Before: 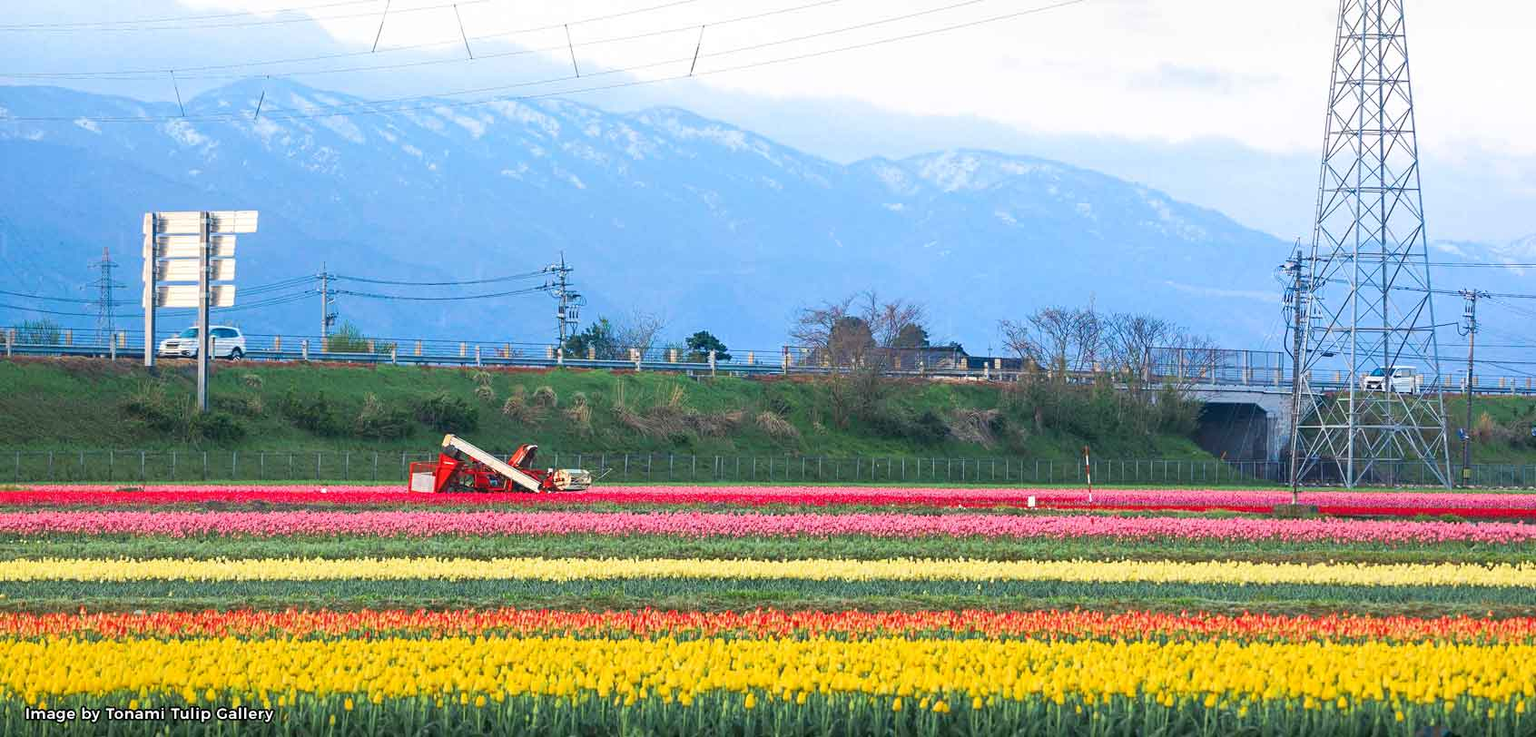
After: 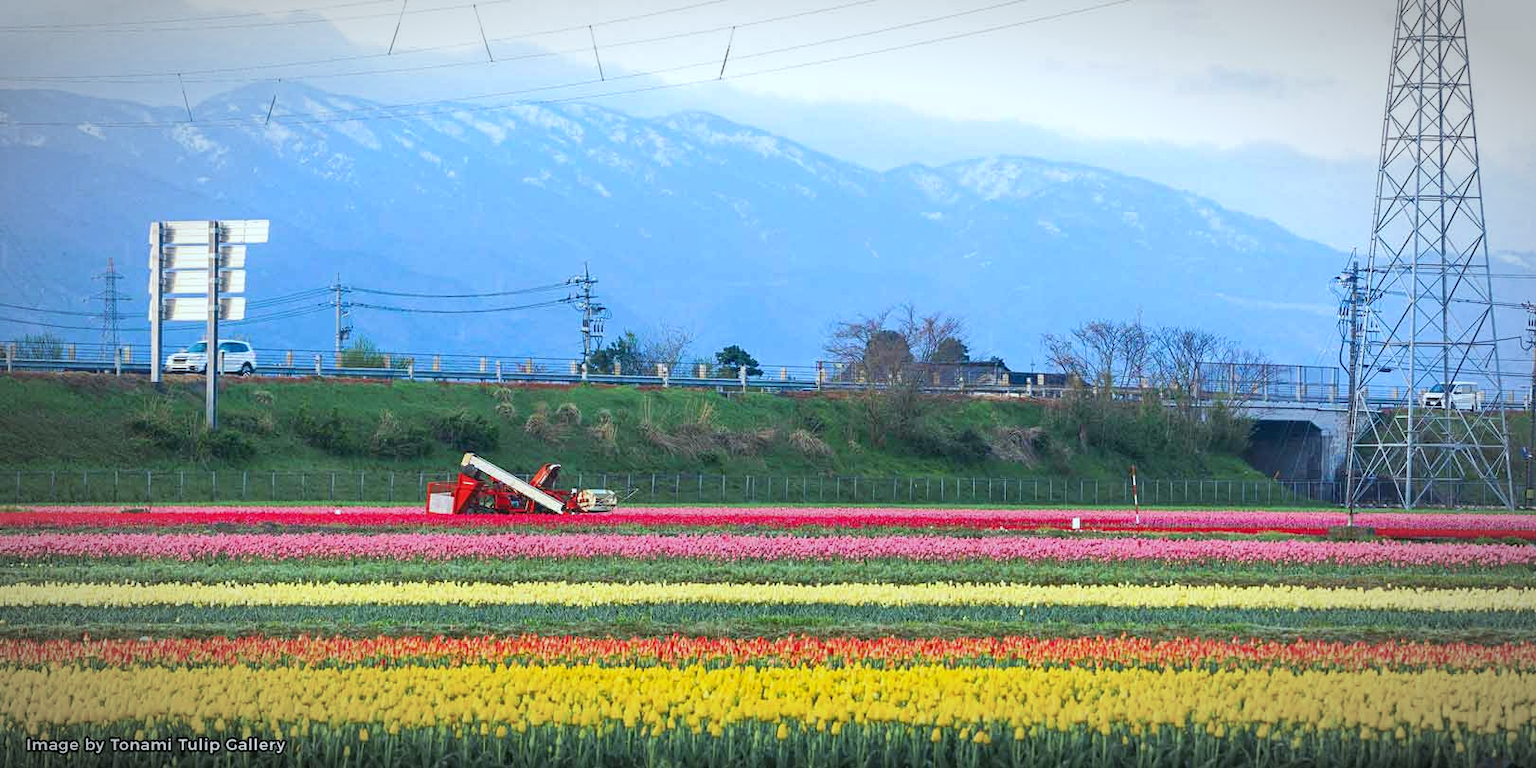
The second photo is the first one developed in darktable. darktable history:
white balance: red 0.925, blue 1.046
vignetting: automatic ratio true
crop: right 4.126%, bottom 0.031%
